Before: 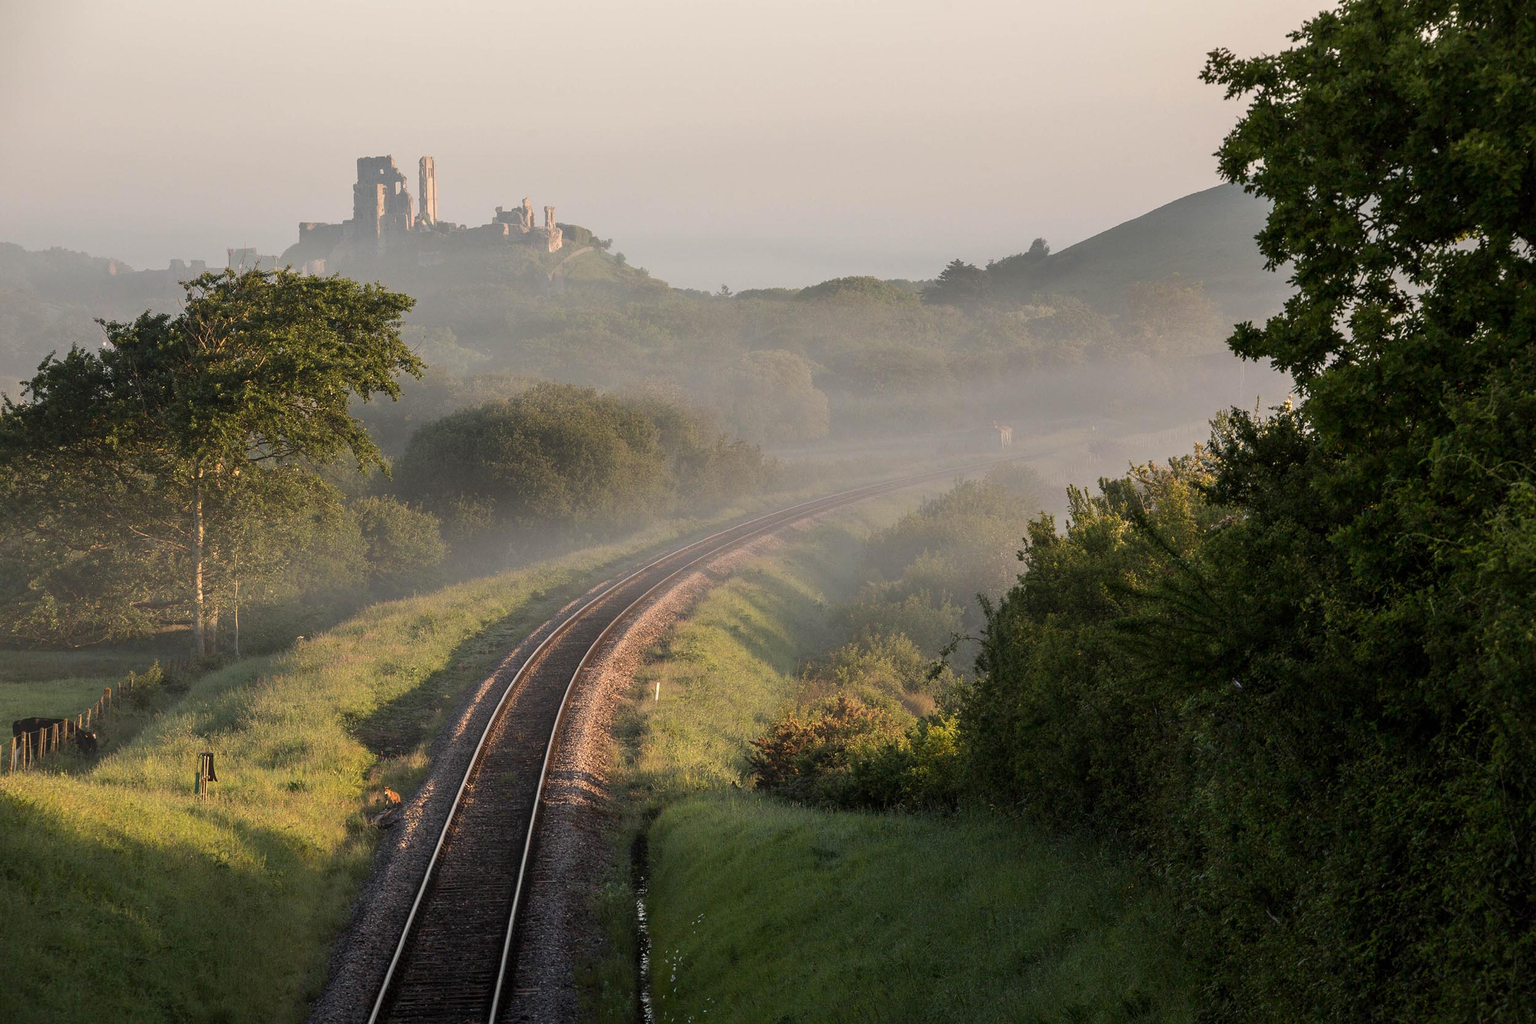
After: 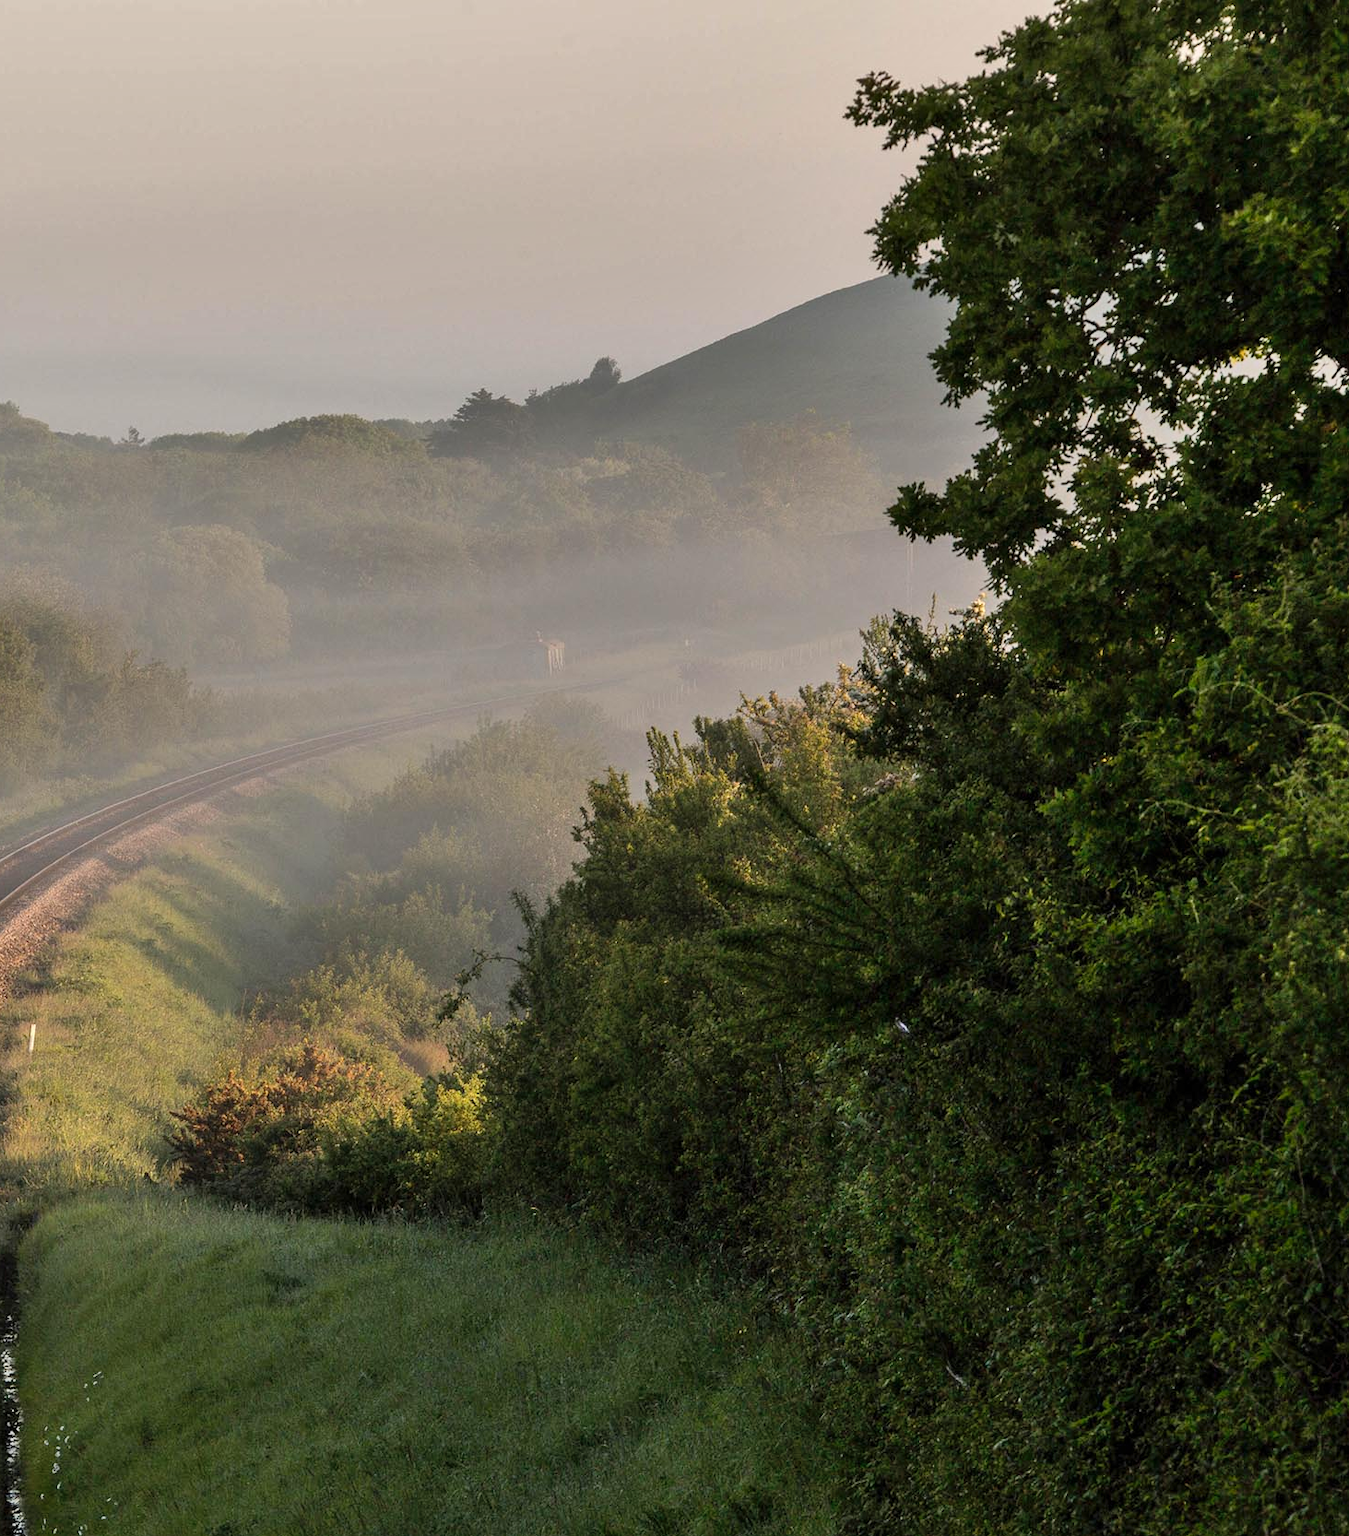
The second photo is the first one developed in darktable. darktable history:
crop: left 41.402%
shadows and highlights: low approximation 0.01, soften with gaussian
